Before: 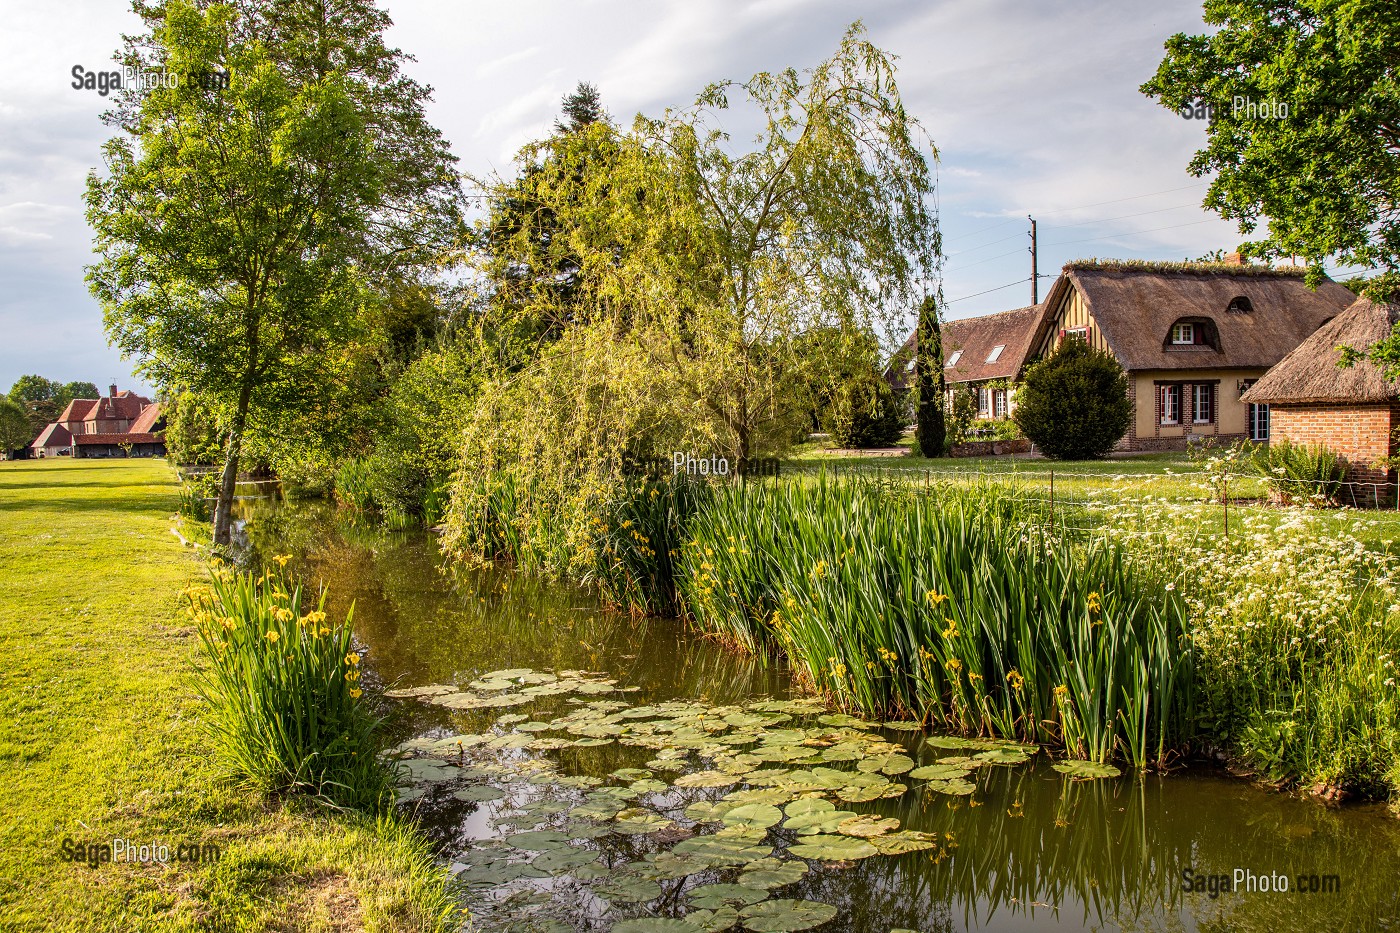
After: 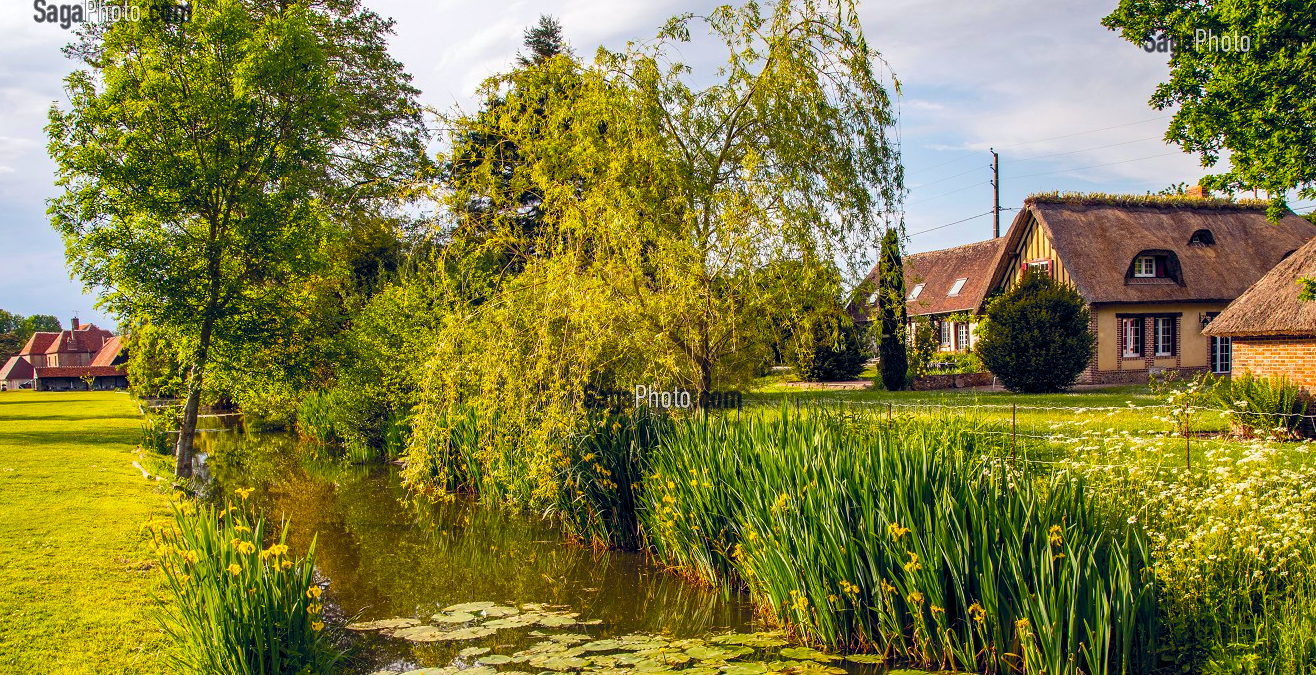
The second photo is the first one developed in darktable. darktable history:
color balance rgb: power › hue 324.2°, global offset › chroma 0.126%, global offset › hue 253.59°, linear chroma grading › global chroma 14.504%, perceptual saturation grading › global saturation 25.683%
crop: left 2.768%, top 7.237%, right 3.139%, bottom 20.33%
